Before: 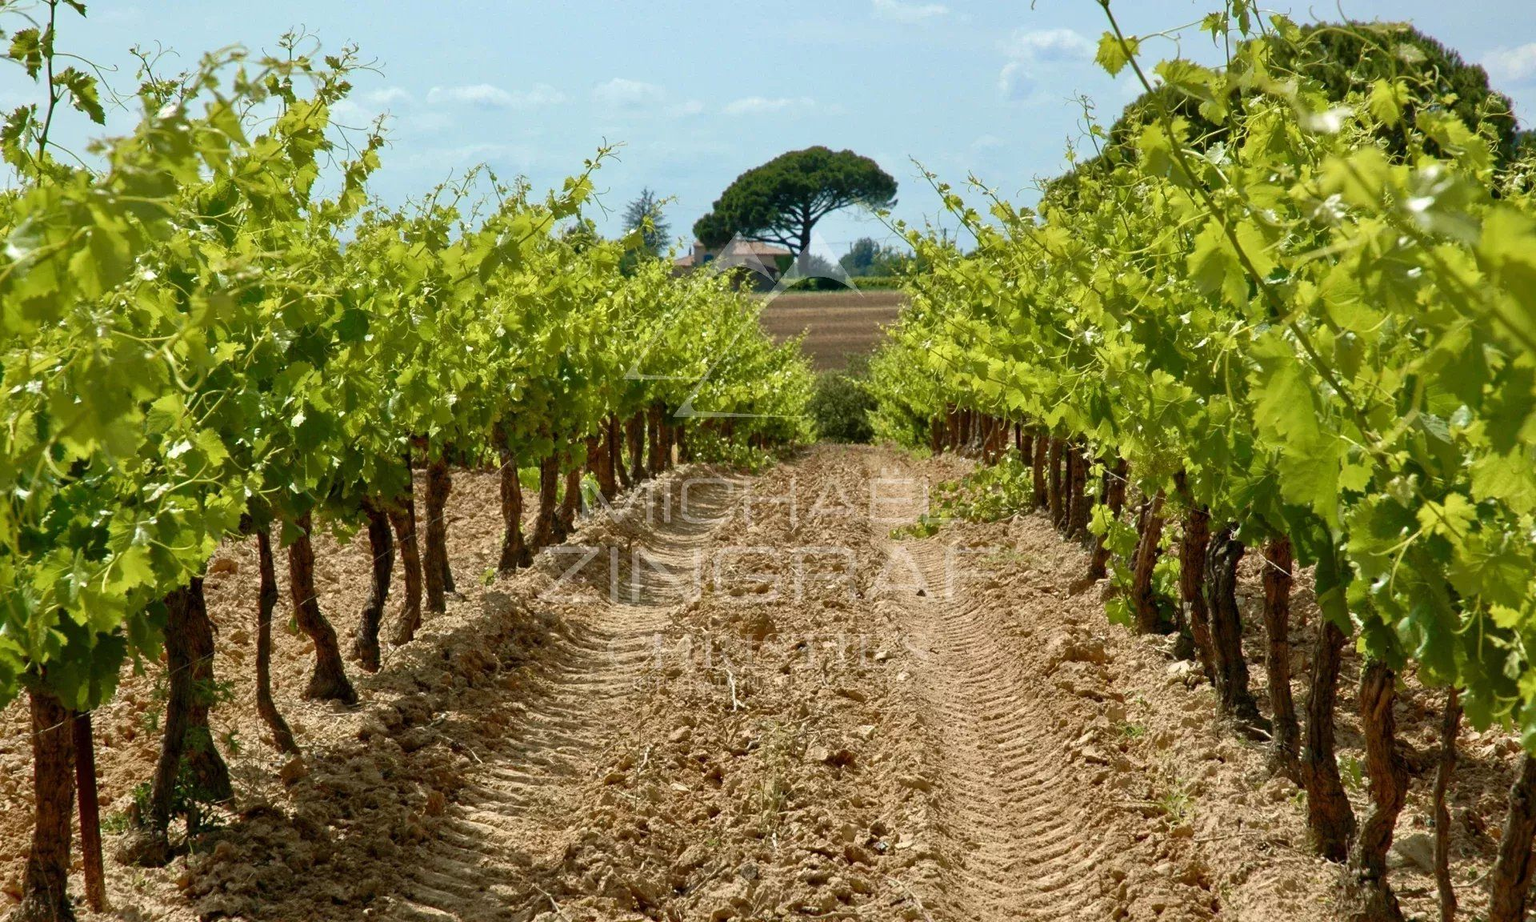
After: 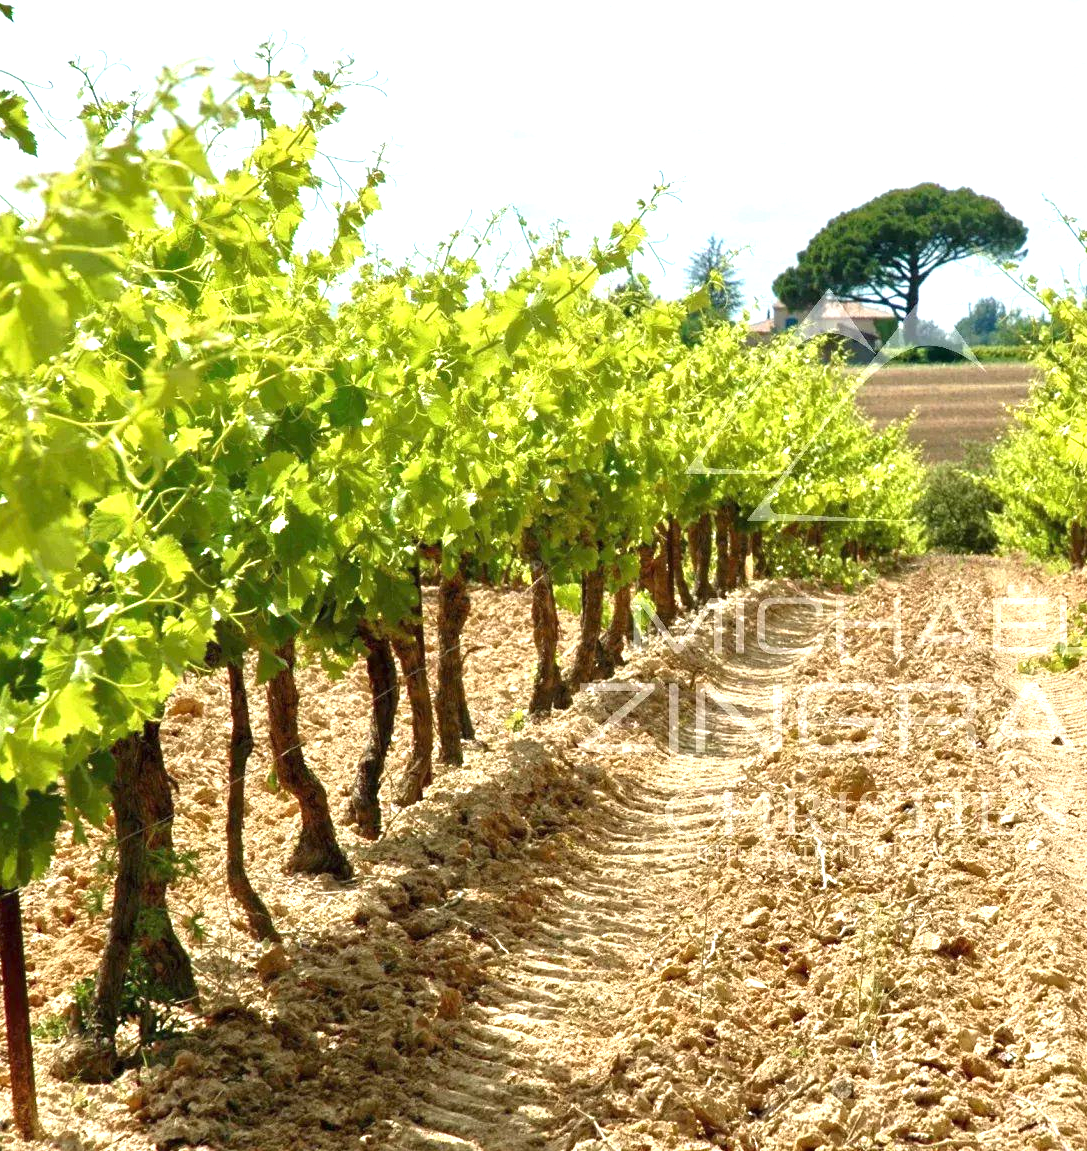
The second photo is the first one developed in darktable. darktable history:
exposure: black level correction 0, exposure 1.199 EV, compensate highlight preservation false
crop: left 4.91%, right 38.455%
